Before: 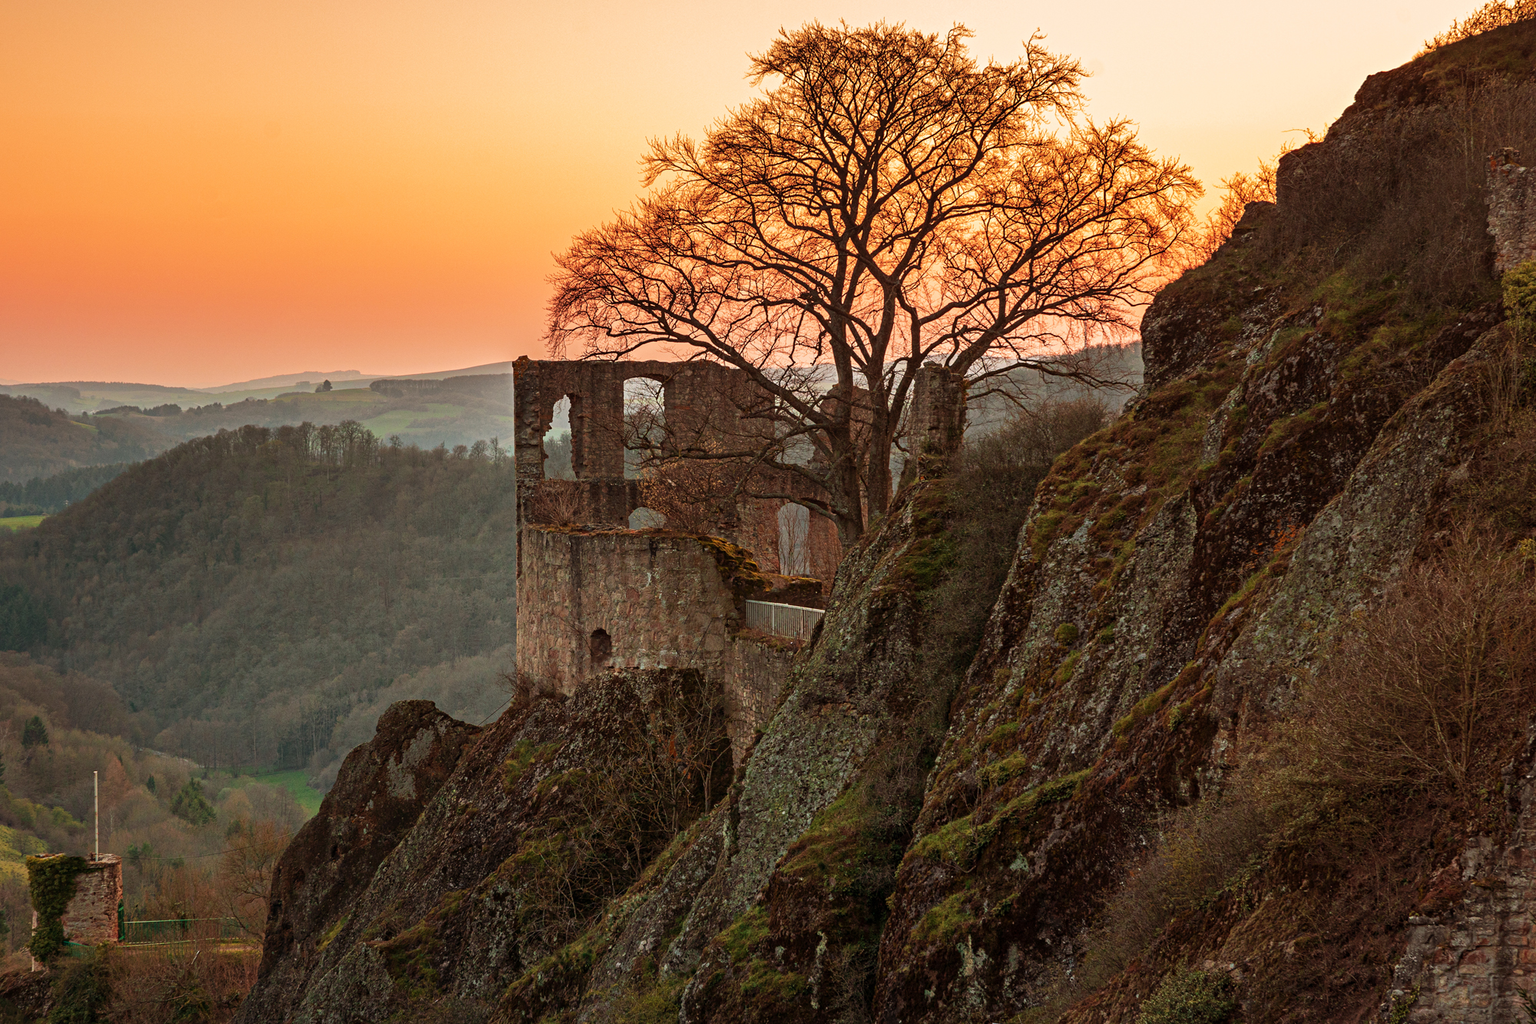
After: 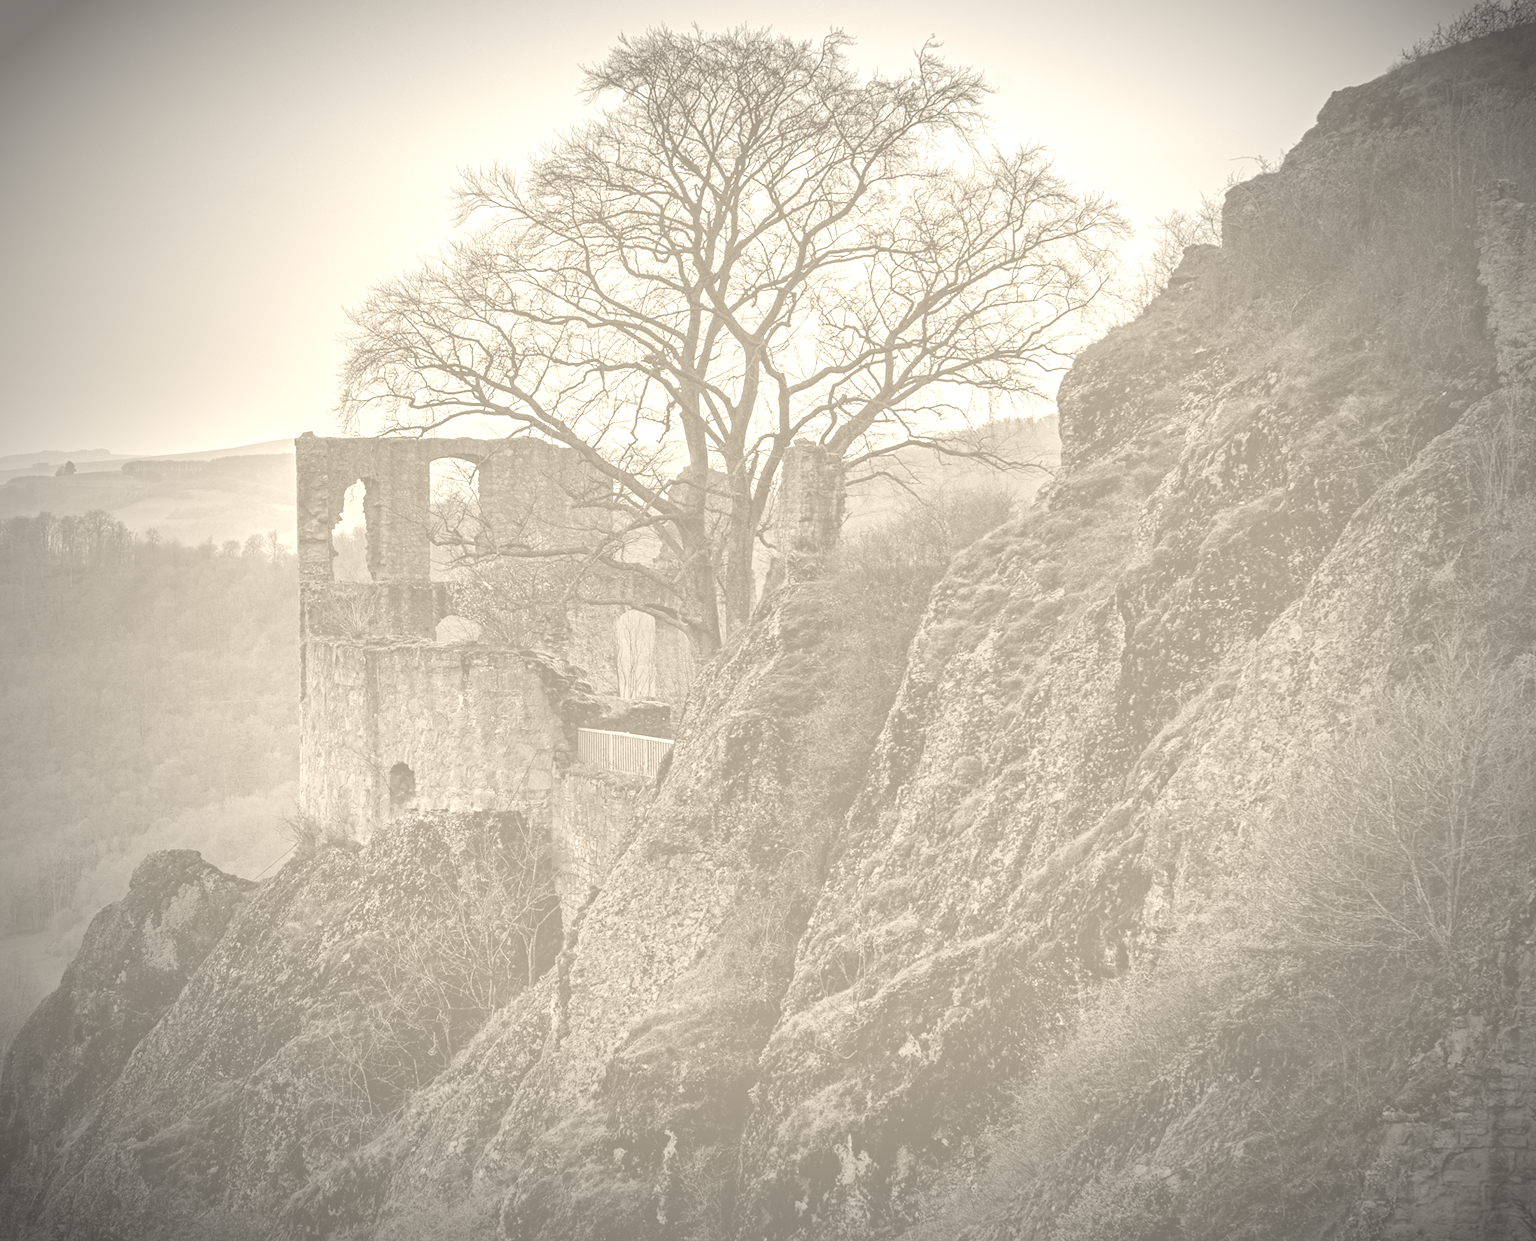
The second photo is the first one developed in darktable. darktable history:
colorize: hue 36°, saturation 71%, lightness 80.79%
shadows and highlights: on, module defaults
crop: left 17.582%, bottom 0.031%
levels: levels [0.029, 0.545, 0.971]
color correction: highlights a* 1.59, highlights b* -1.7, saturation 2.48
vignetting: fall-off start 67.5%, fall-off radius 67.23%, brightness -0.813, automatic ratio true
